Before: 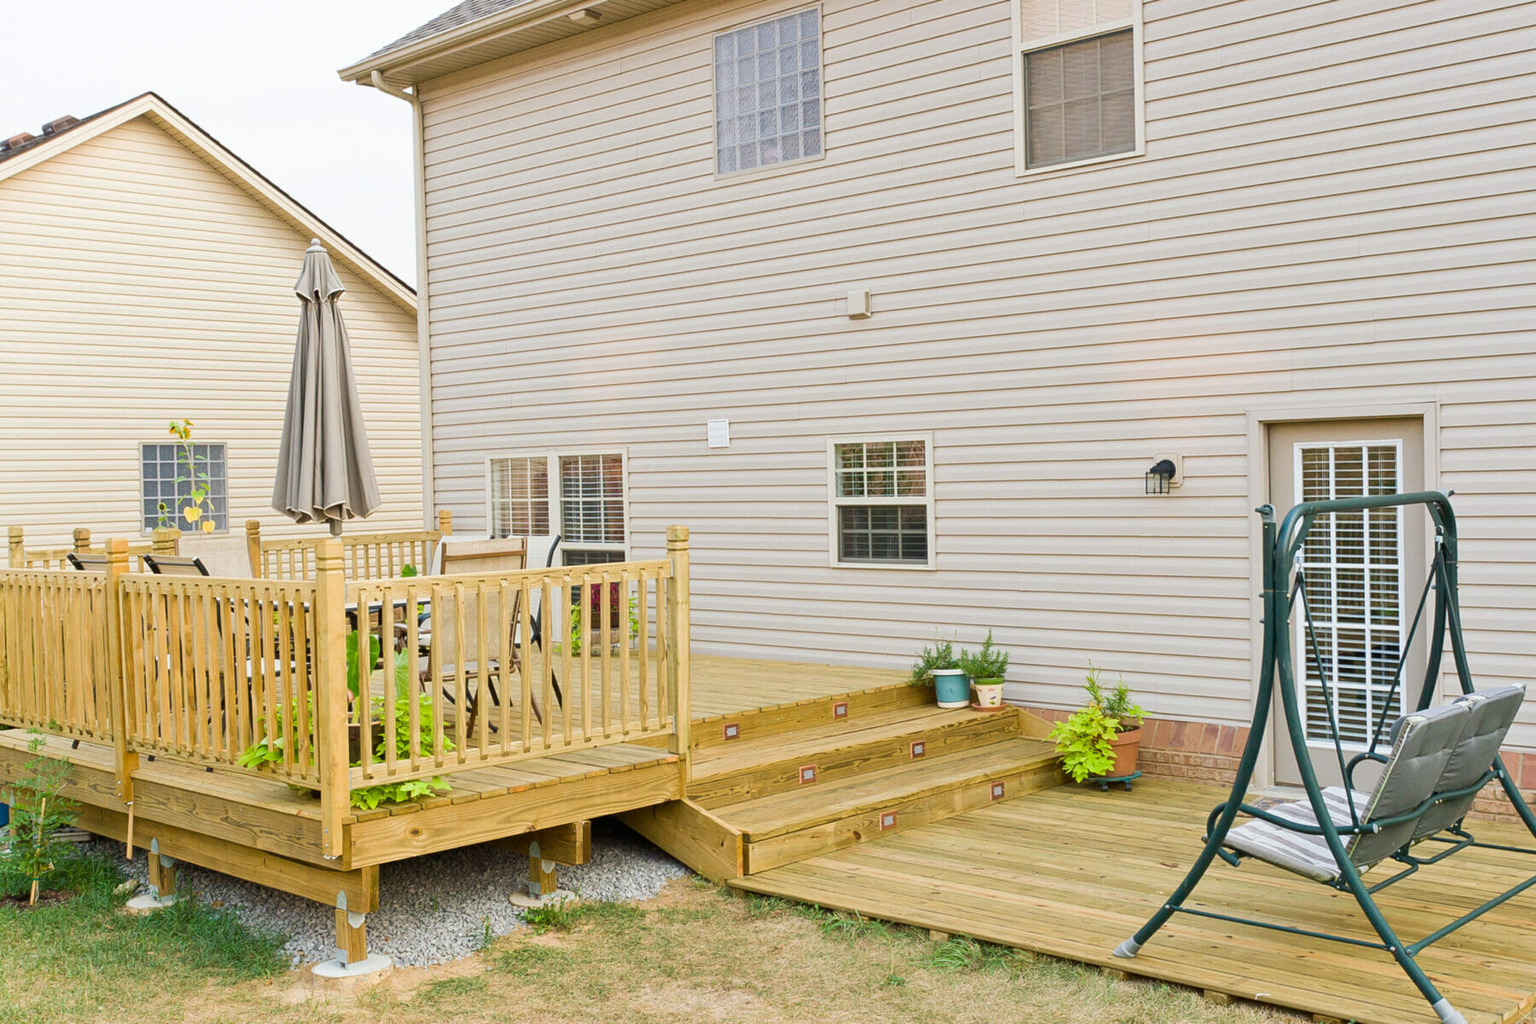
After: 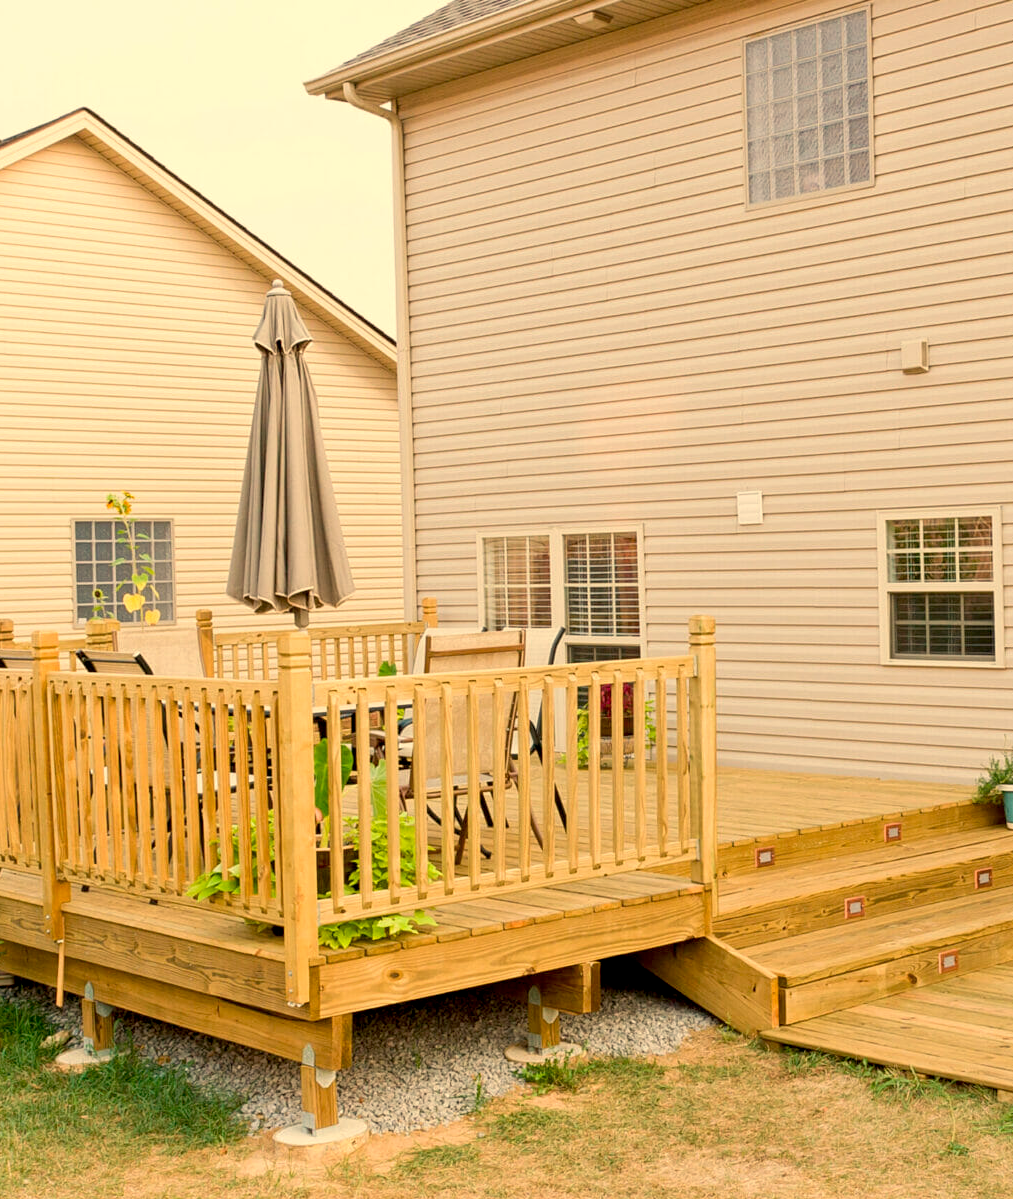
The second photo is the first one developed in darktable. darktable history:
white balance: red 1.138, green 0.996, blue 0.812
crop: left 5.114%, right 38.589%
exposure: black level correction 0.012, compensate highlight preservation false
